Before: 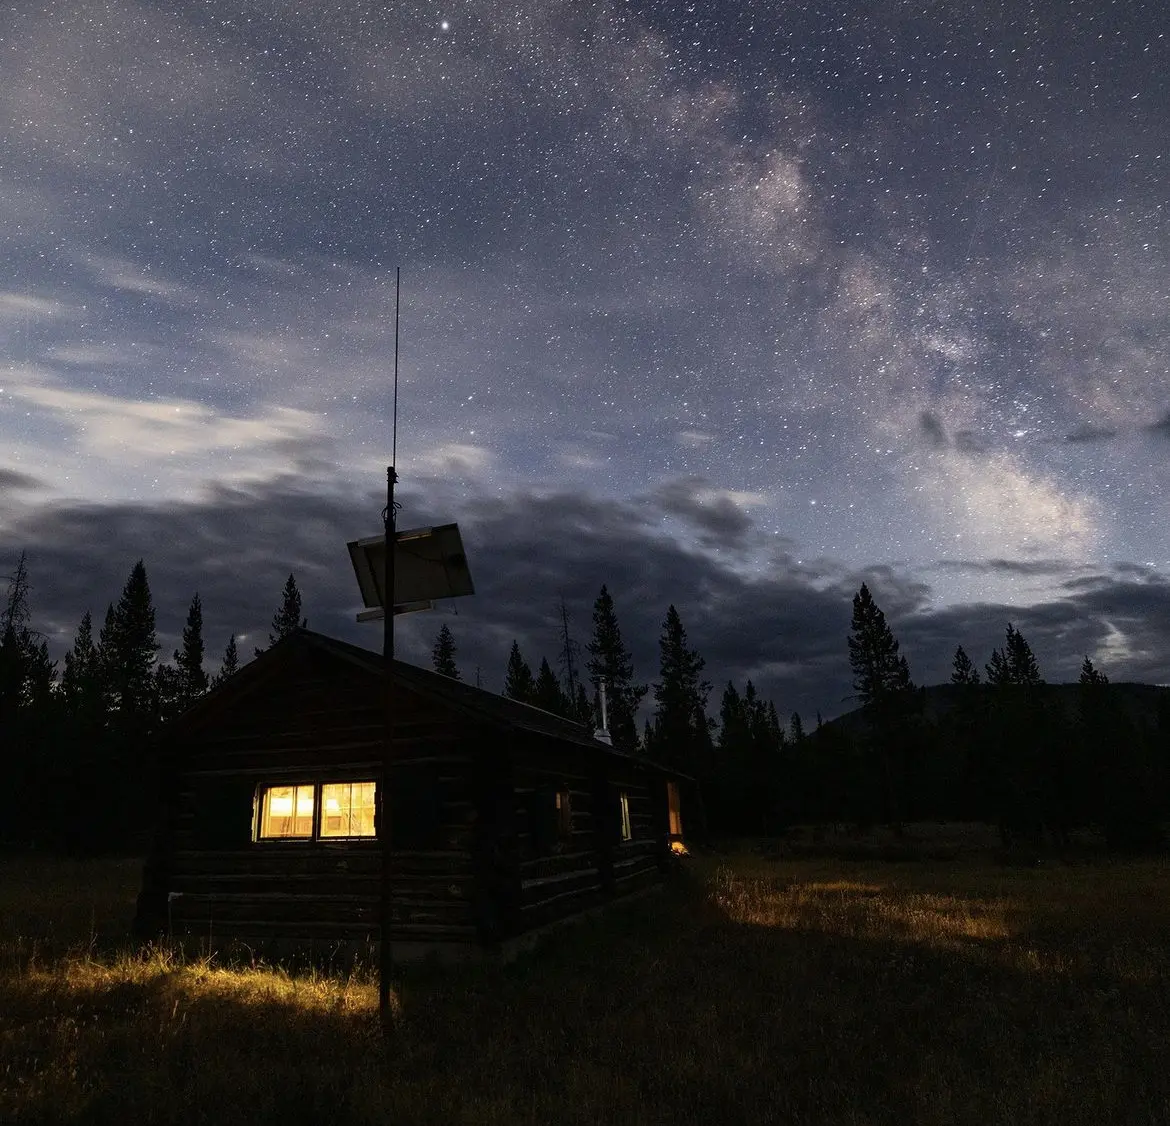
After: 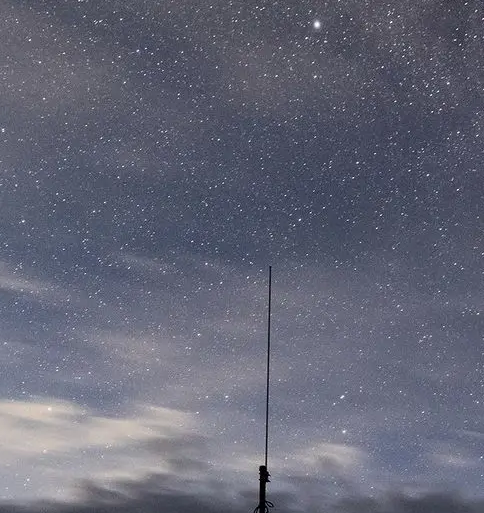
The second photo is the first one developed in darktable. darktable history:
crop and rotate: left 10.943%, top 0.119%, right 47.664%, bottom 54.271%
